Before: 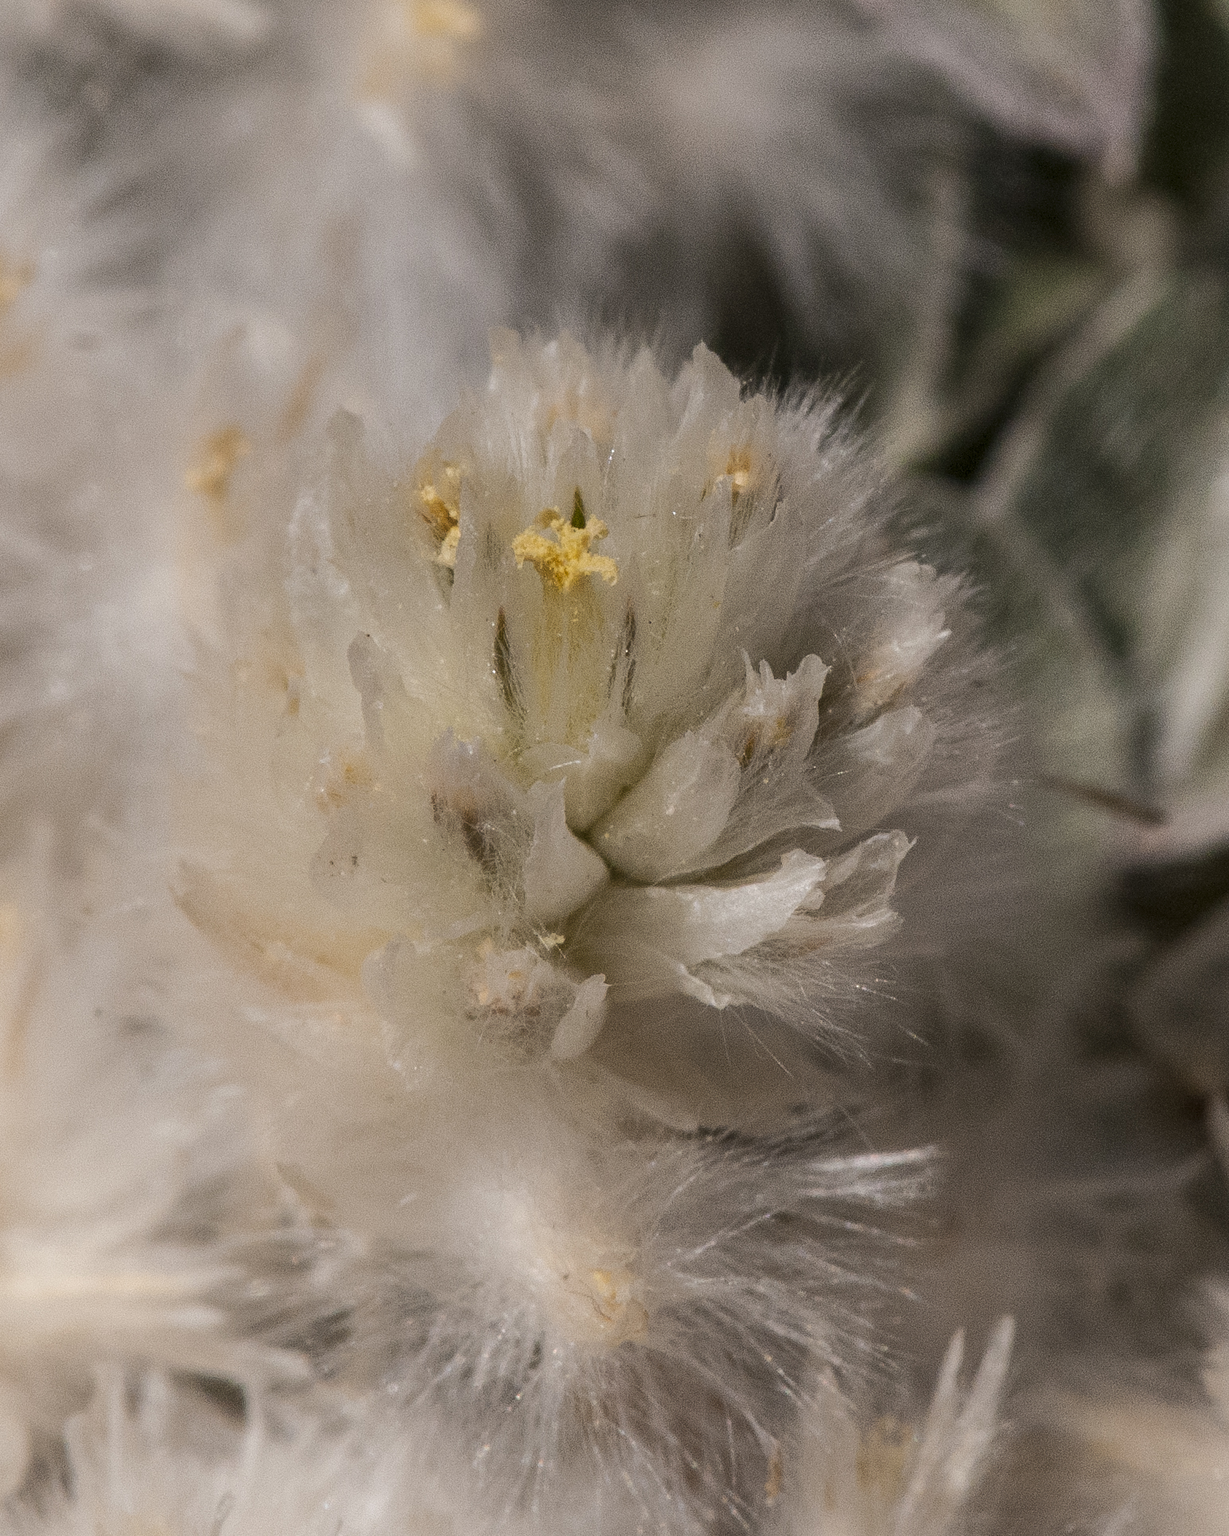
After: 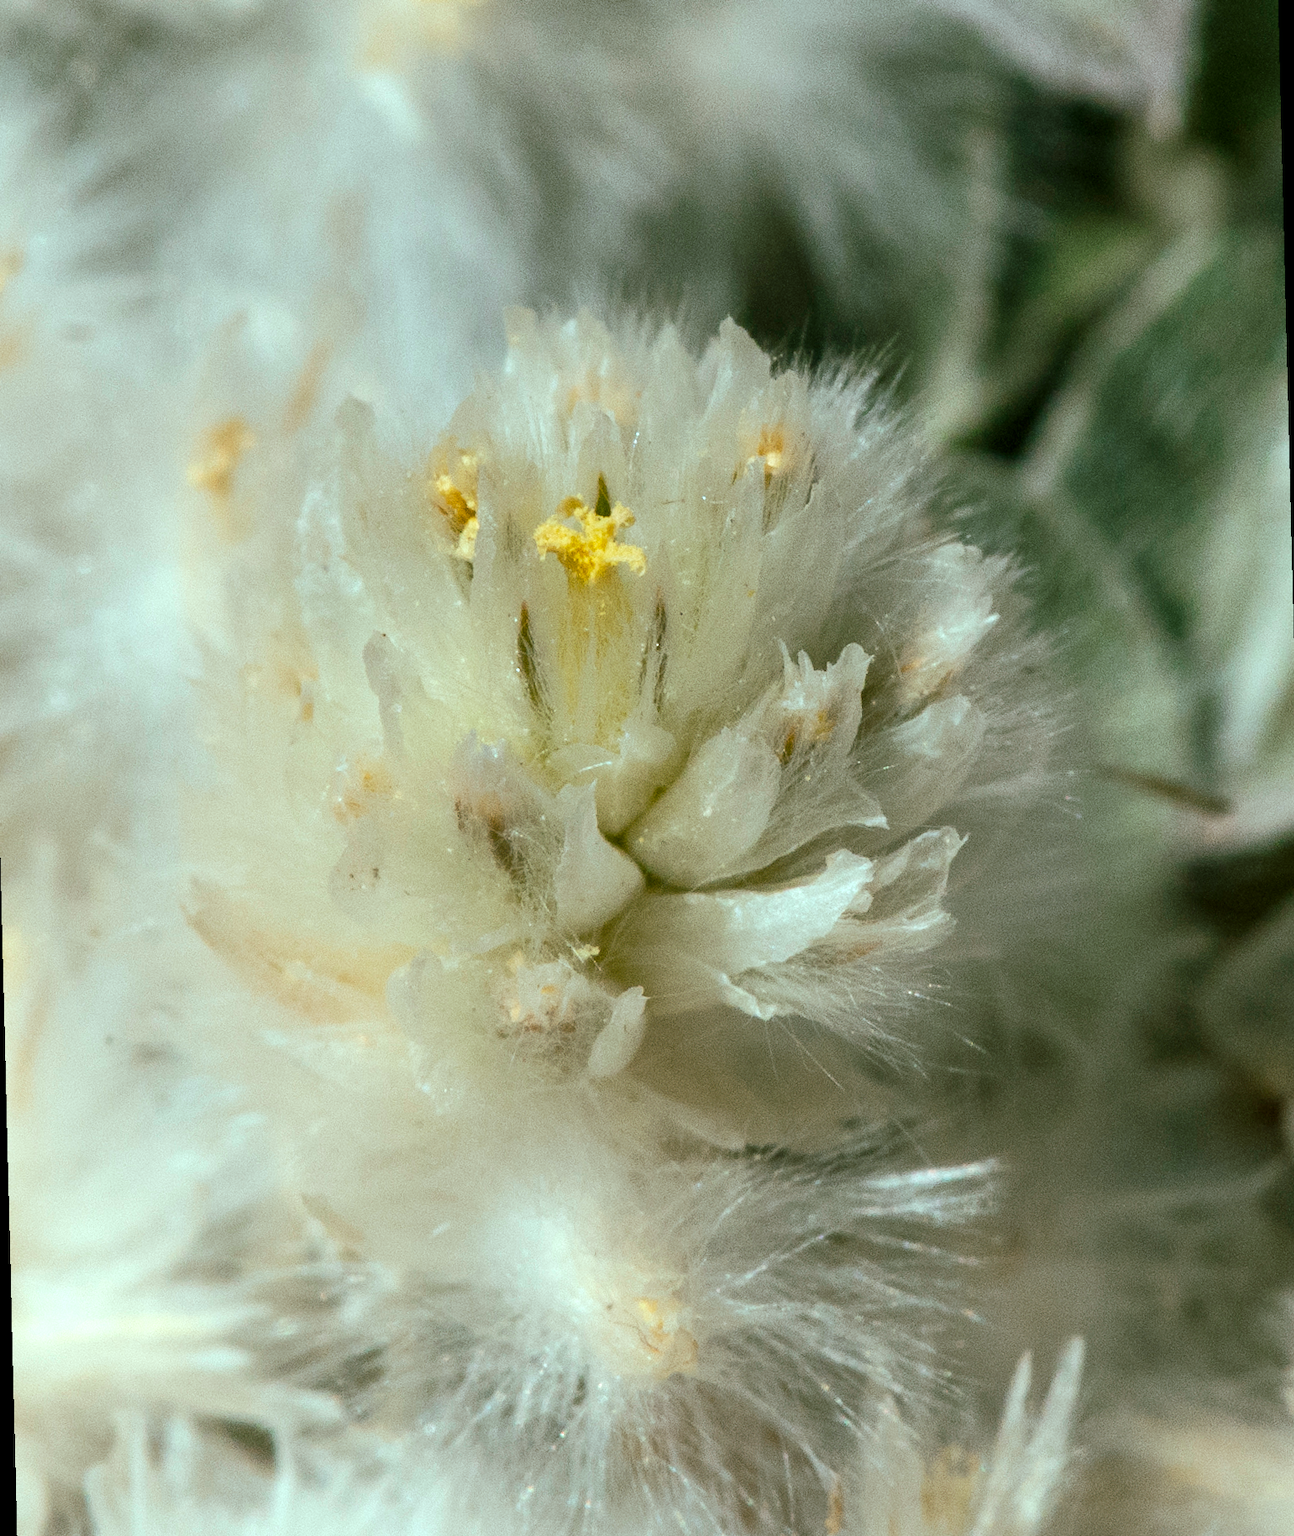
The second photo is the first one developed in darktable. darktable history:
contrast equalizer: y [[0.5 ×4, 0.467, 0.376], [0.5 ×6], [0.5 ×6], [0 ×6], [0 ×6]]
rotate and perspective: rotation -1.42°, crop left 0.016, crop right 0.984, crop top 0.035, crop bottom 0.965
exposure: exposure 0.6 EV, compensate highlight preservation false
color balance rgb: shadows lift › chroma 11.71%, shadows lift › hue 133.46°, highlights gain › chroma 4%, highlights gain › hue 200.2°, perceptual saturation grading › global saturation 18.05%
